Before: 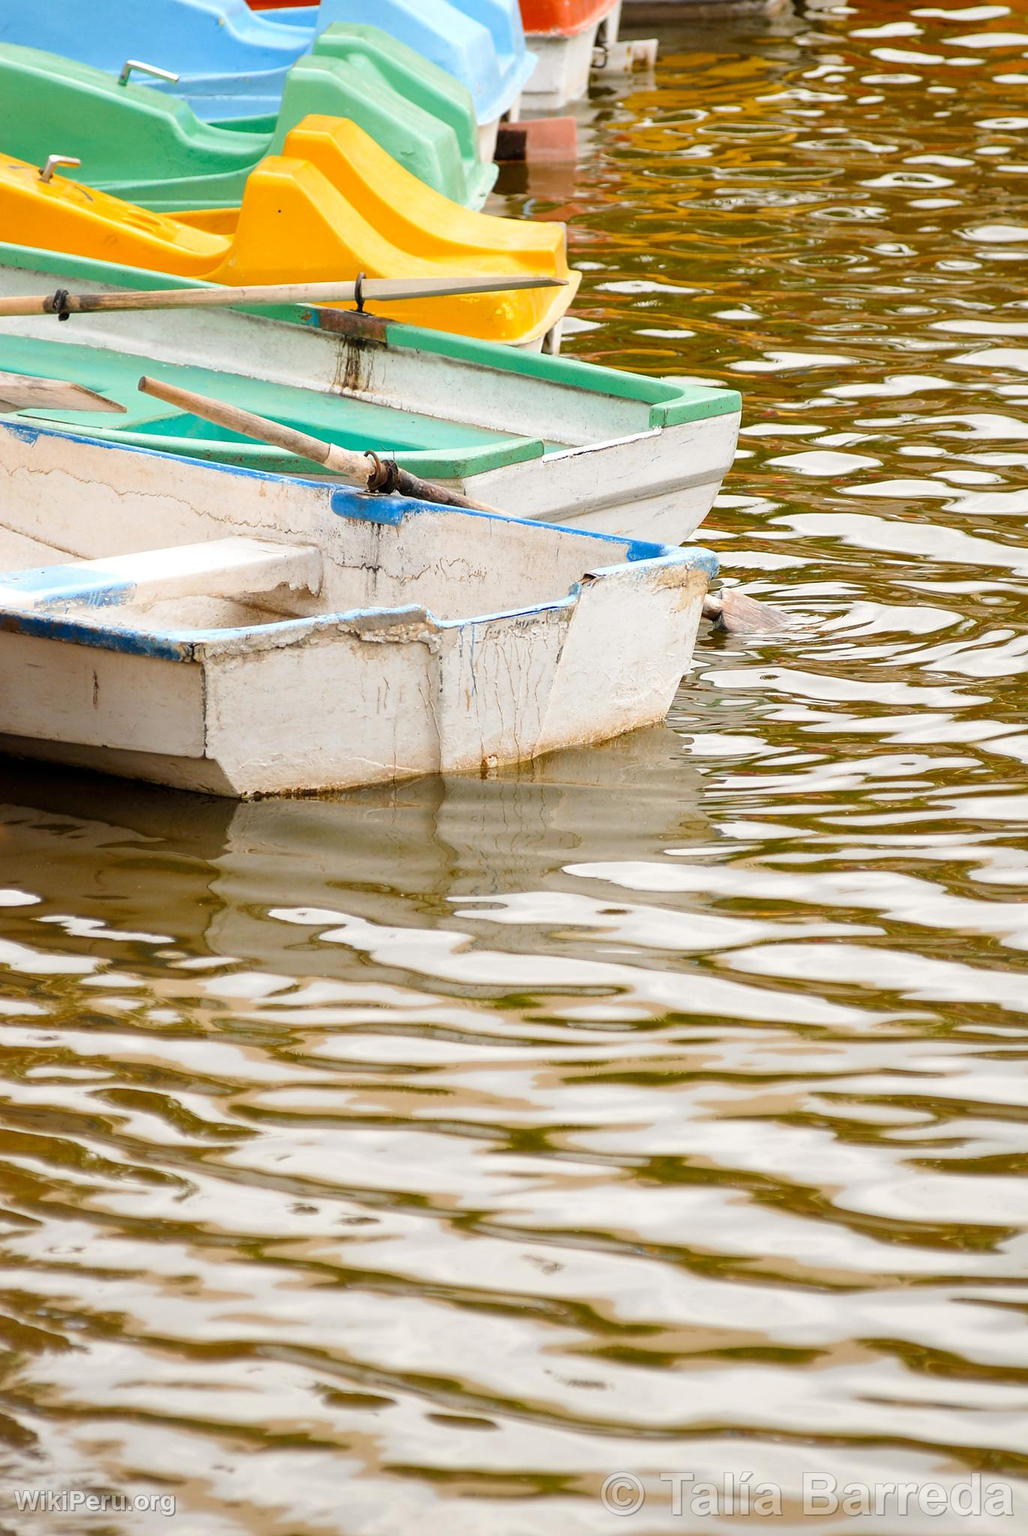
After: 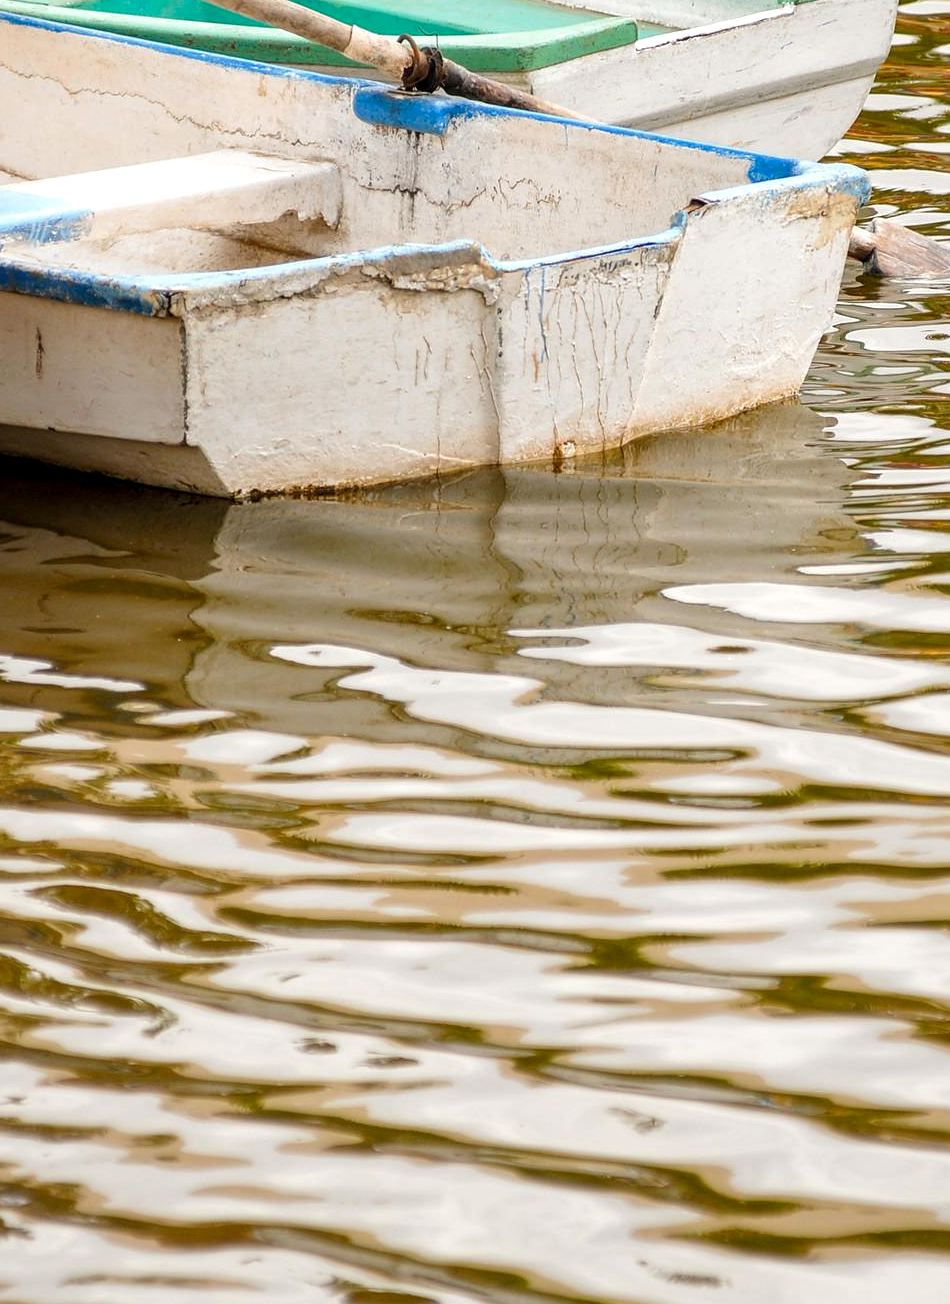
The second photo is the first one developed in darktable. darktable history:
local contrast: on, module defaults
crop: left 6.488%, top 27.668%, right 24.183%, bottom 8.656%
